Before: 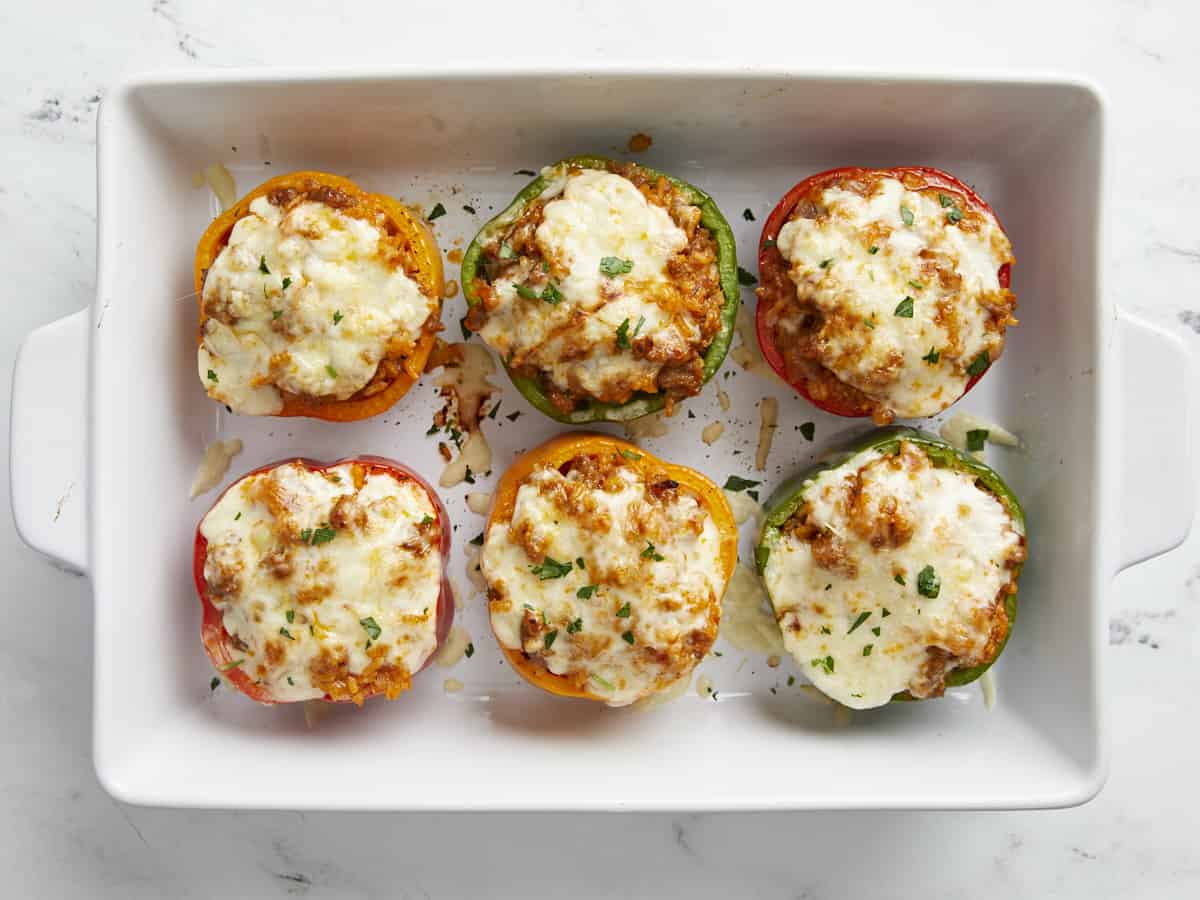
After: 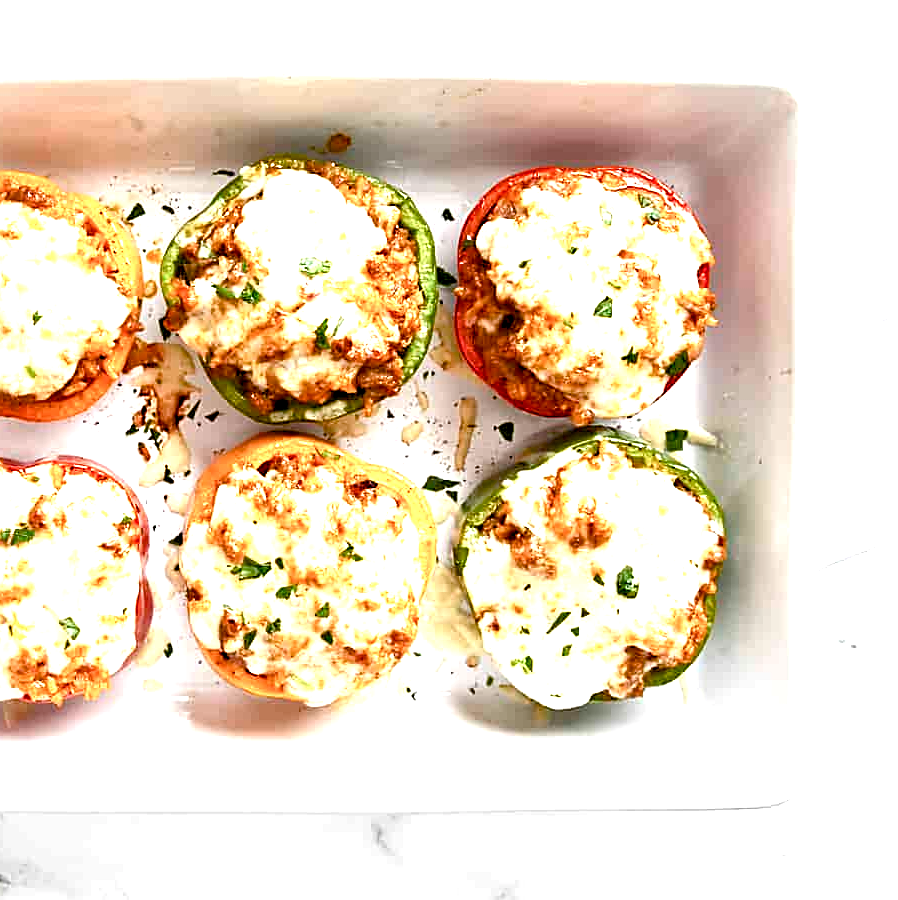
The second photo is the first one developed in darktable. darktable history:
sharpen: on, module defaults
crop and rotate: left 25.094%
exposure: black level correction 0.002, exposure 1 EV, compensate exposure bias true, compensate highlight preservation false
color balance rgb: power › hue 63.29°, global offset › luminance -0.884%, perceptual saturation grading › global saturation 20%, perceptual saturation grading › highlights -50.276%, perceptual saturation grading › shadows 30.016%, perceptual brilliance grading › highlights 14.048%, perceptual brilliance grading › shadows -18.884%, global vibrance 2.832%
